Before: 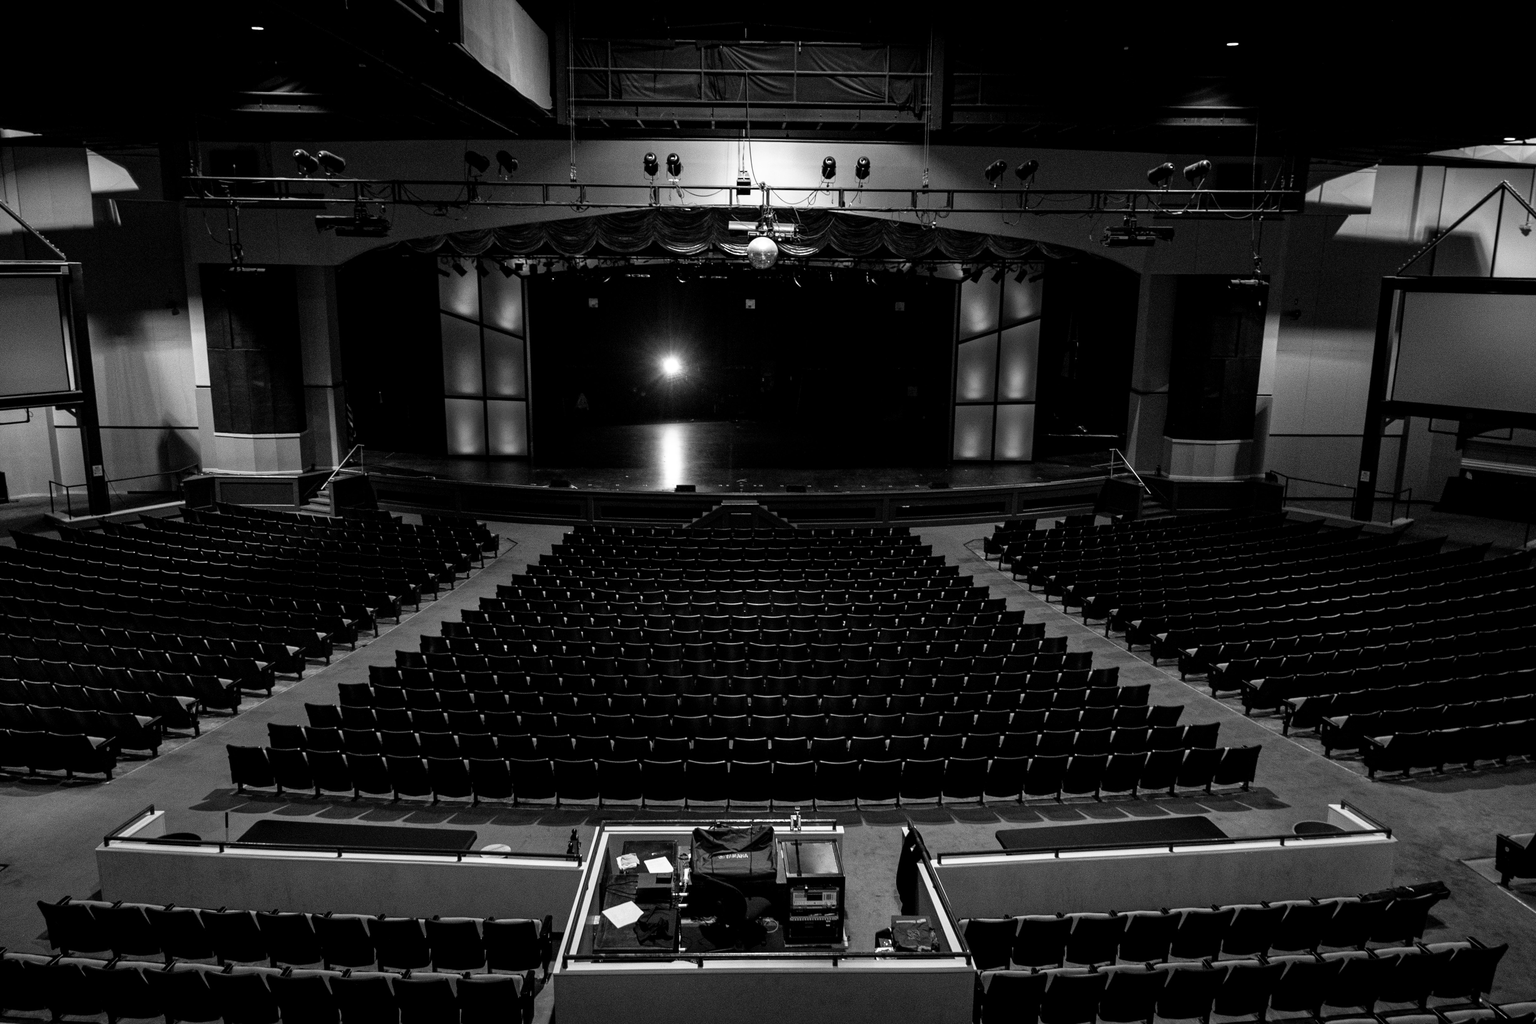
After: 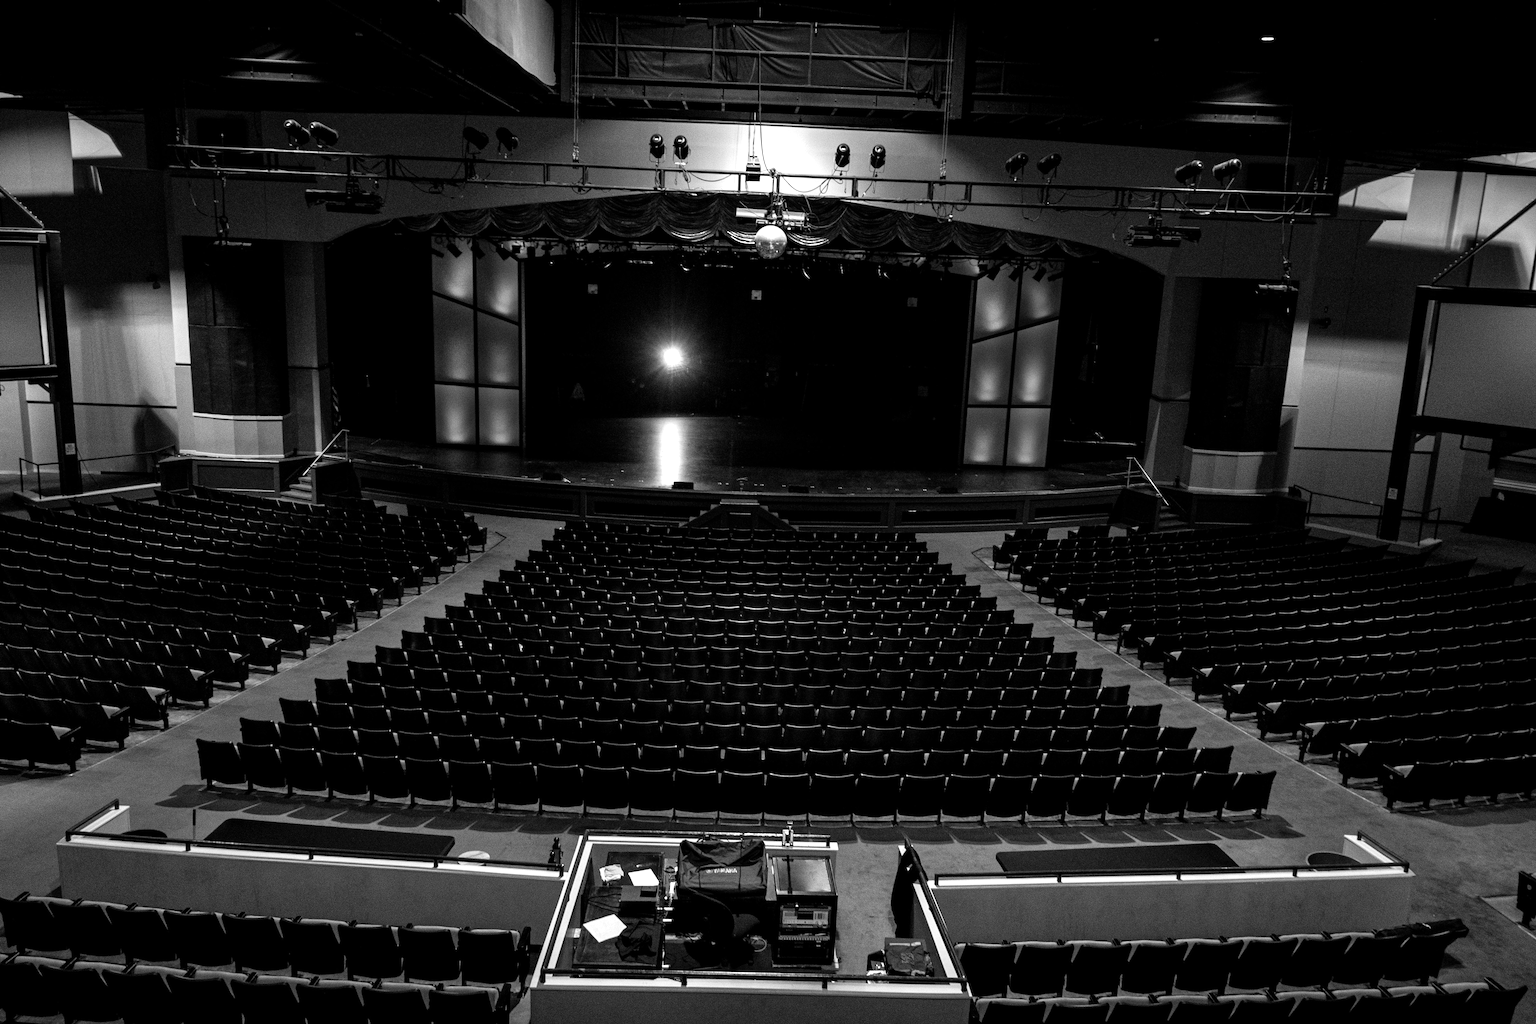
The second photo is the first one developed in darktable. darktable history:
crop and rotate: angle -1.69°
monochrome: on, module defaults
color zones: curves: ch0 [(0.009, 0.528) (0.136, 0.6) (0.255, 0.586) (0.39, 0.528) (0.522, 0.584) (0.686, 0.736) (0.849, 0.561)]; ch1 [(0.045, 0.781) (0.14, 0.416) (0.257, 0.695) (0.442, 0.032) (0.738, 0.338) (0.818, 0.632) (0.891, 0.741) (1, 0.704)]; ch2 [(0, 0.667) (0.141, 0.52) (0.26, 0.37) (0.474, 0.432) (0.743, 0.286)]
white balance: red 1.042, blue 1.17
